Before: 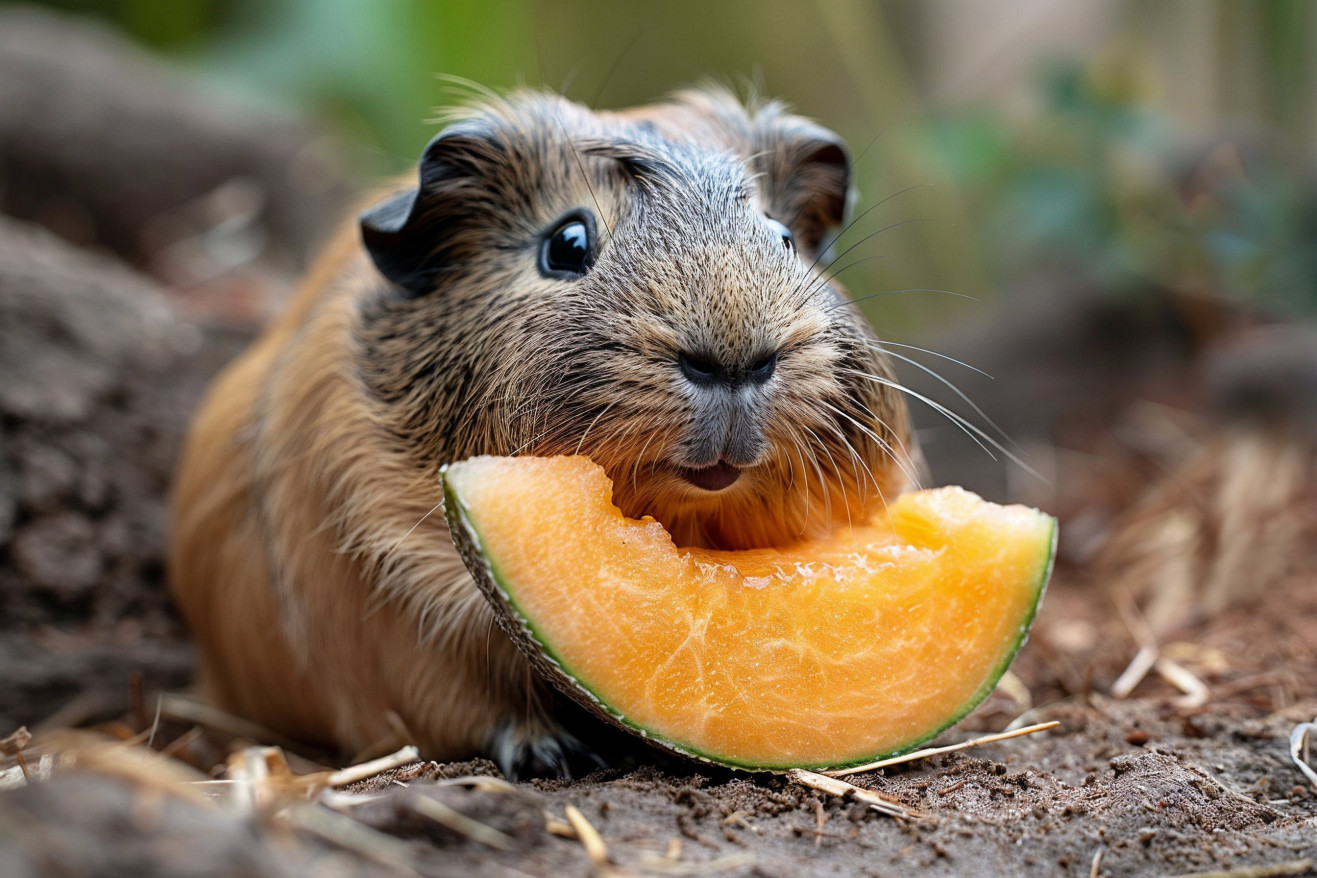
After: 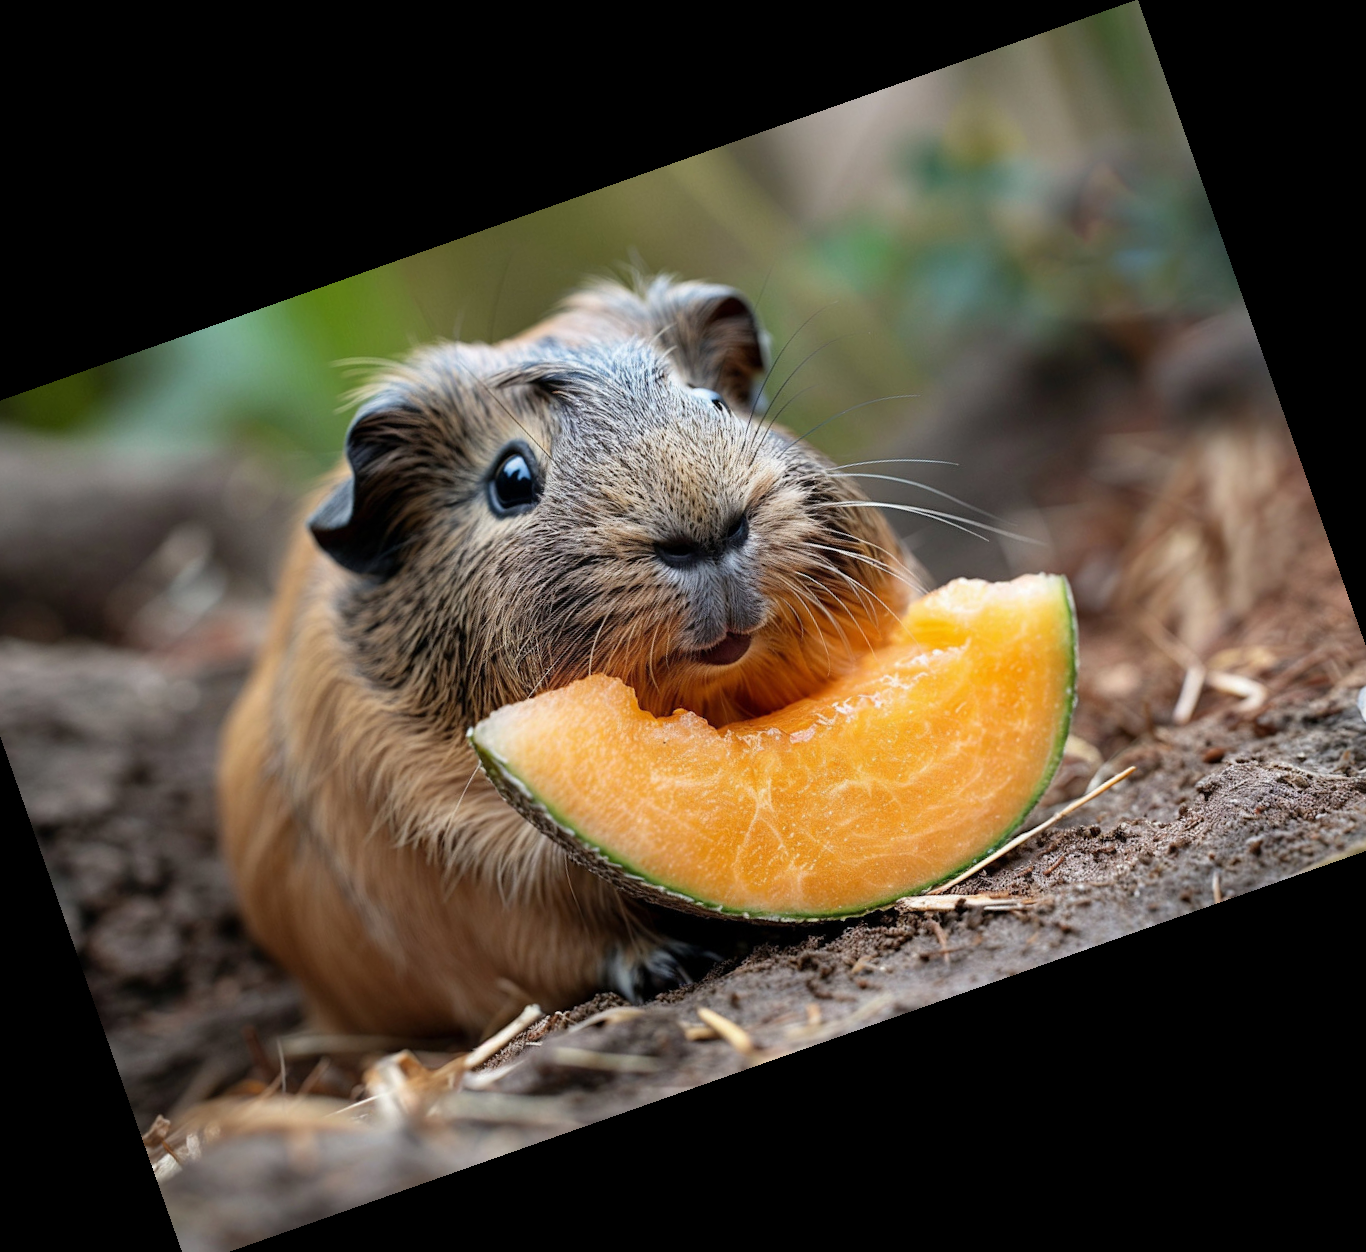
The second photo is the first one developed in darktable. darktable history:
crop and rotate: angle 19.43°, left 6.812%, right 4.125%, bottom 1.087%
white balance: emerald 1
